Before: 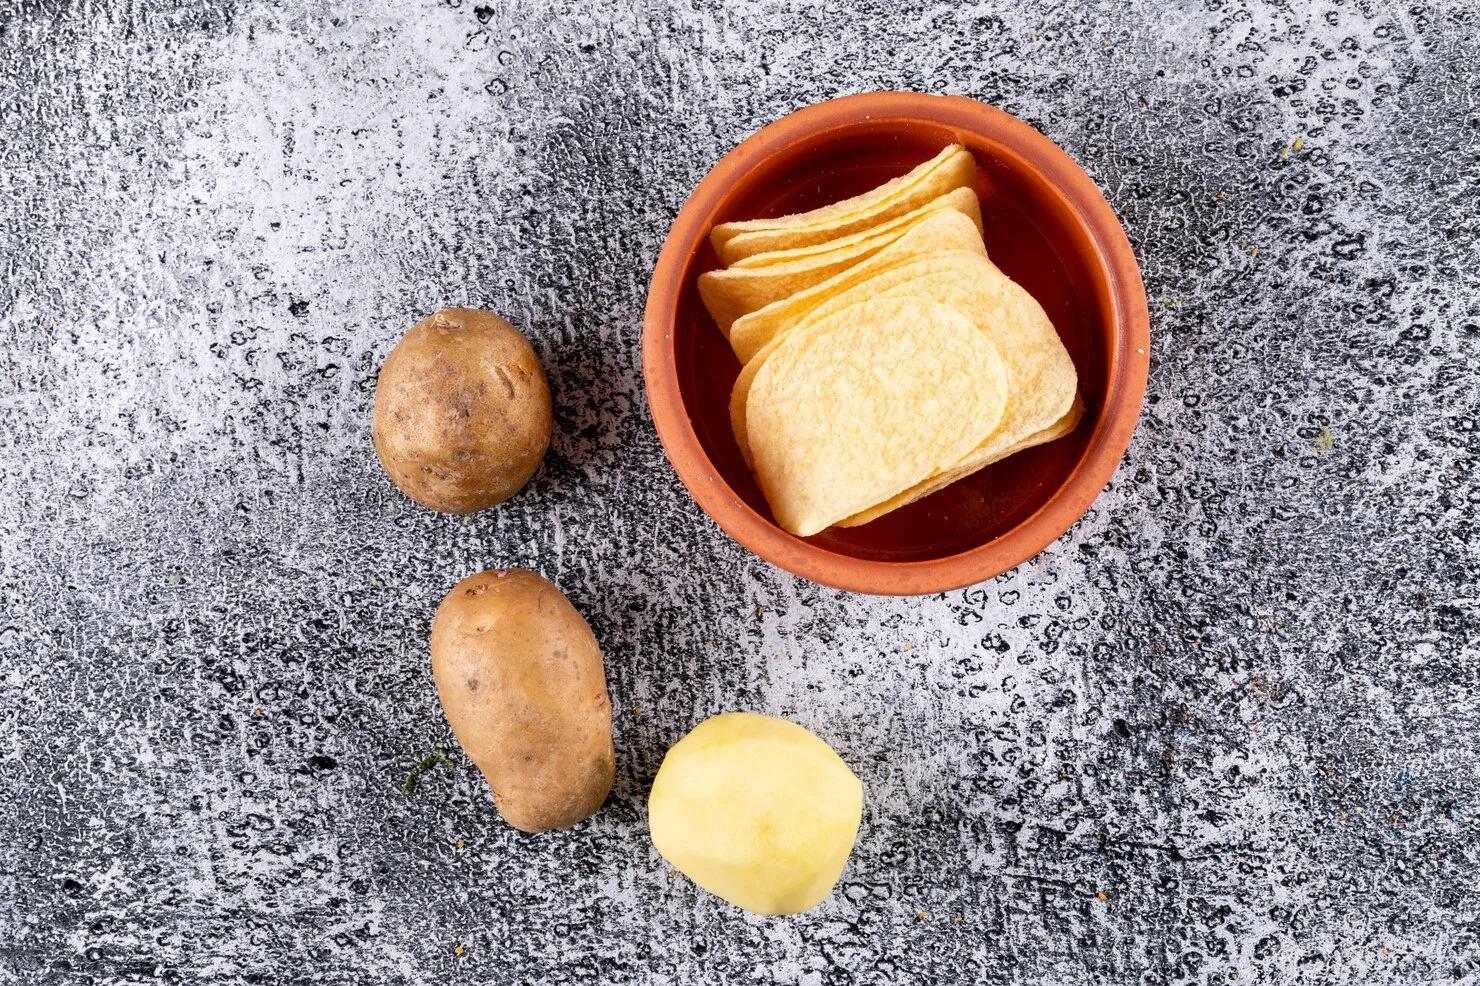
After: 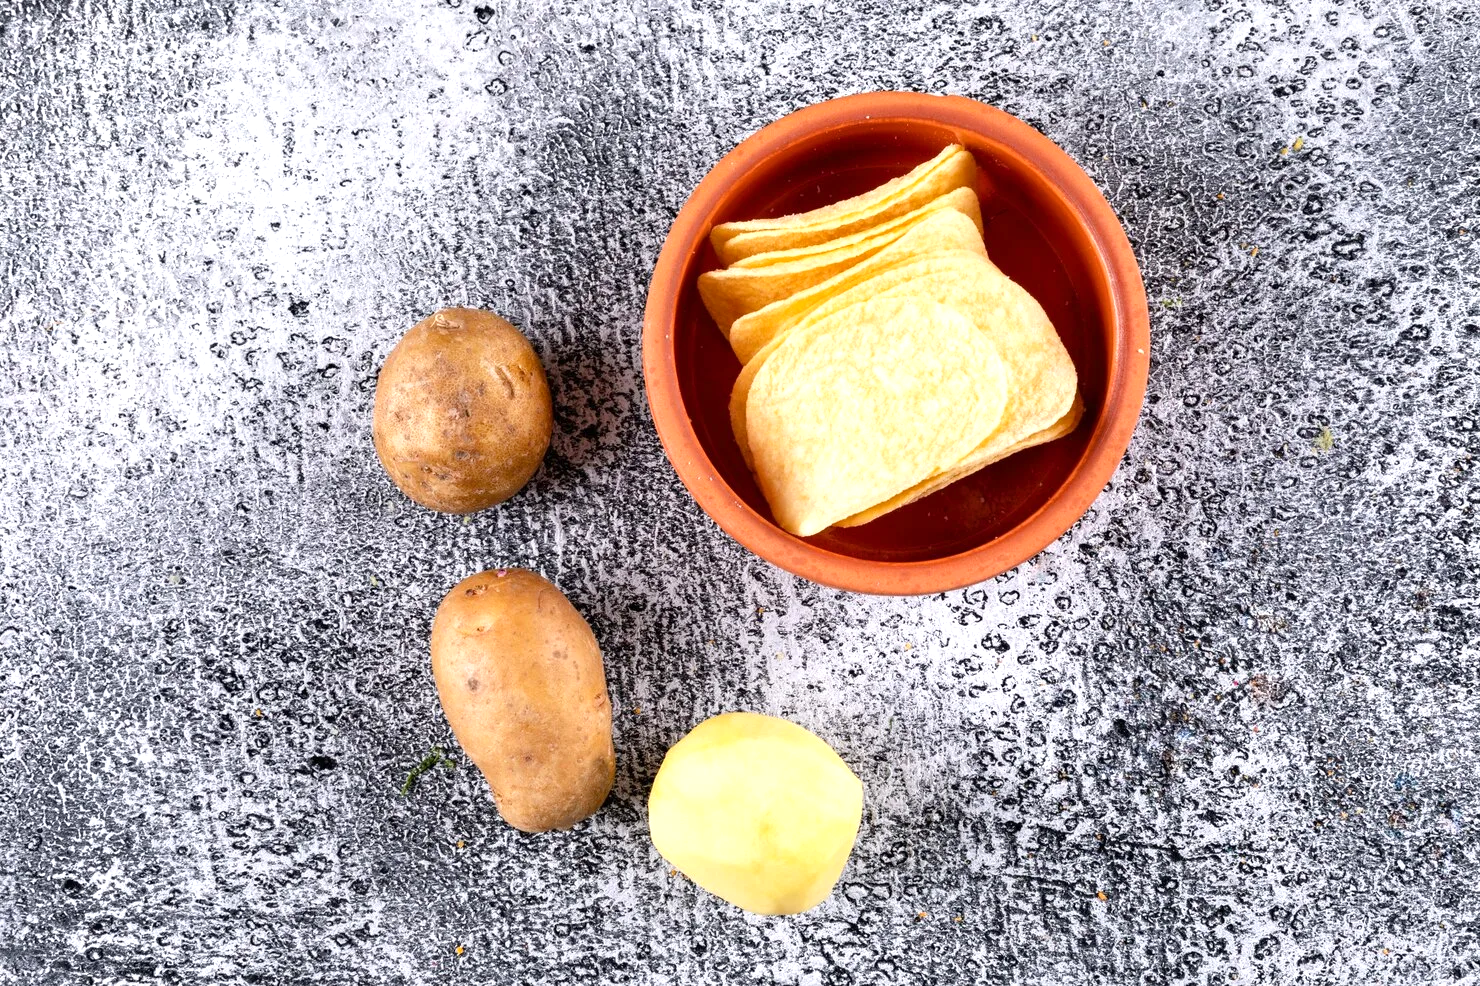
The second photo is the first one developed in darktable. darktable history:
color balance rgb: perceptual saturation grading › global saturation 0.223%, perceptual brilliance grading › global brilliance 10.033%, perceptual brilliance grading › shadows 14.468%
